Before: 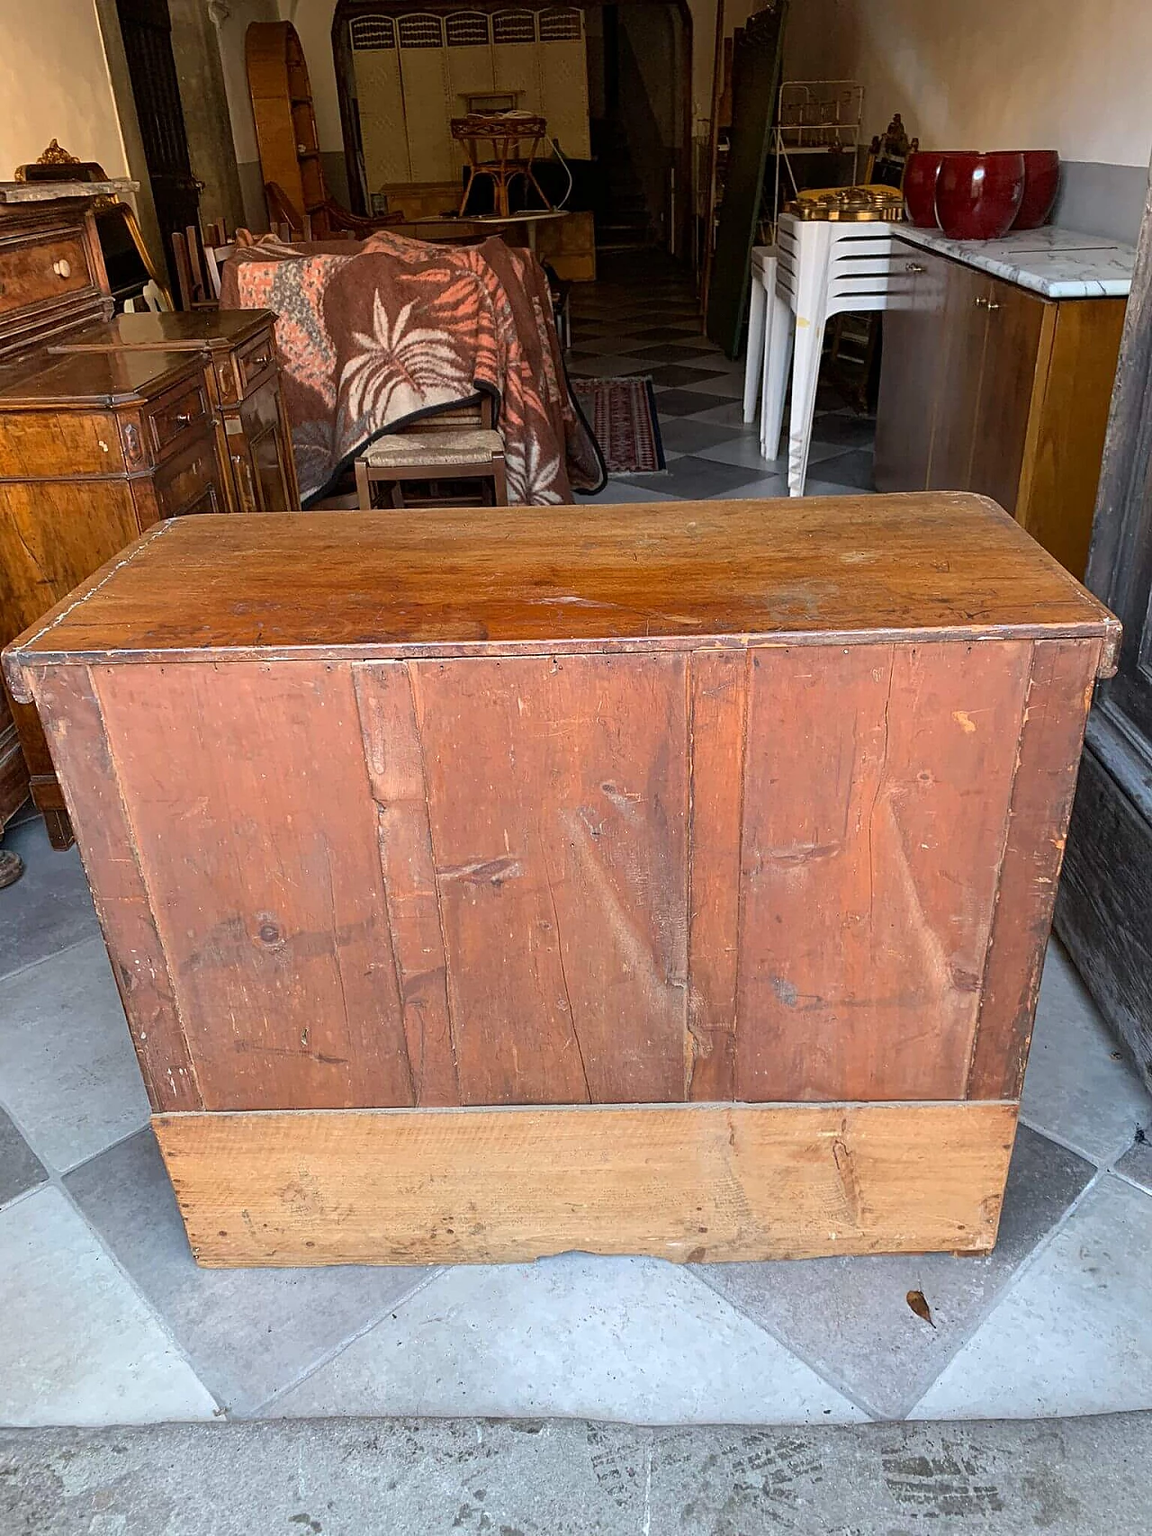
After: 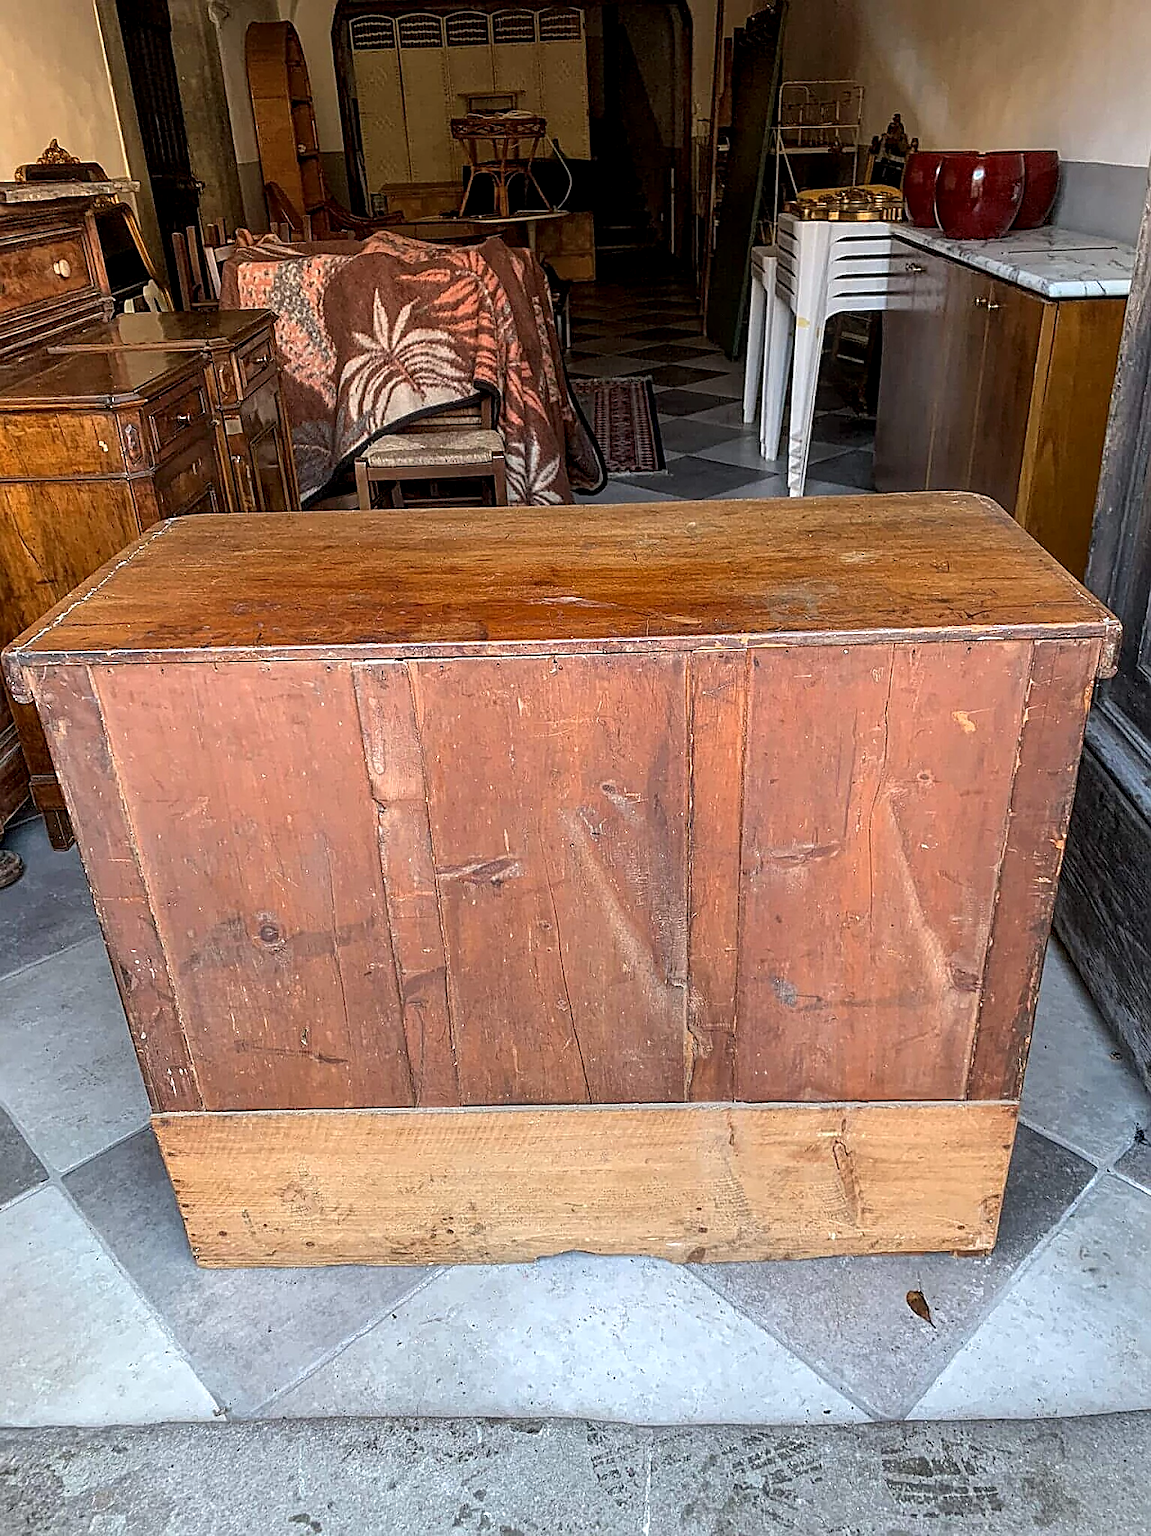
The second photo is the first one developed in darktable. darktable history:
color correction: highlights b* -0.029, saturation 0.983
local contrast: detail 130%
sharpen: on, module defaults
